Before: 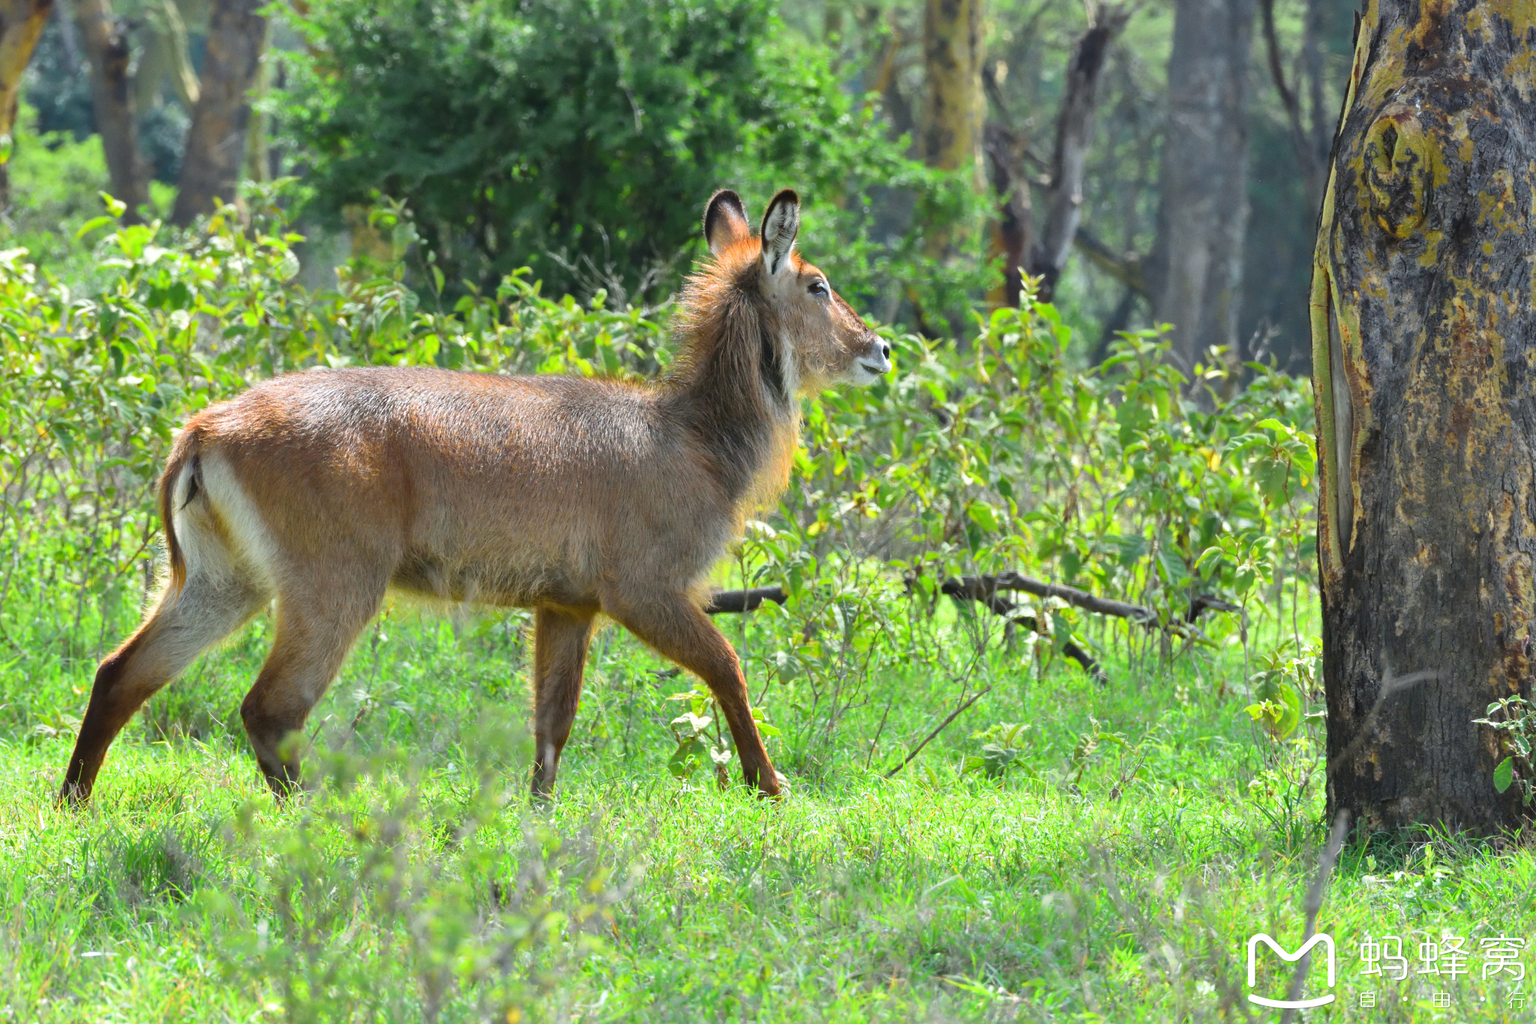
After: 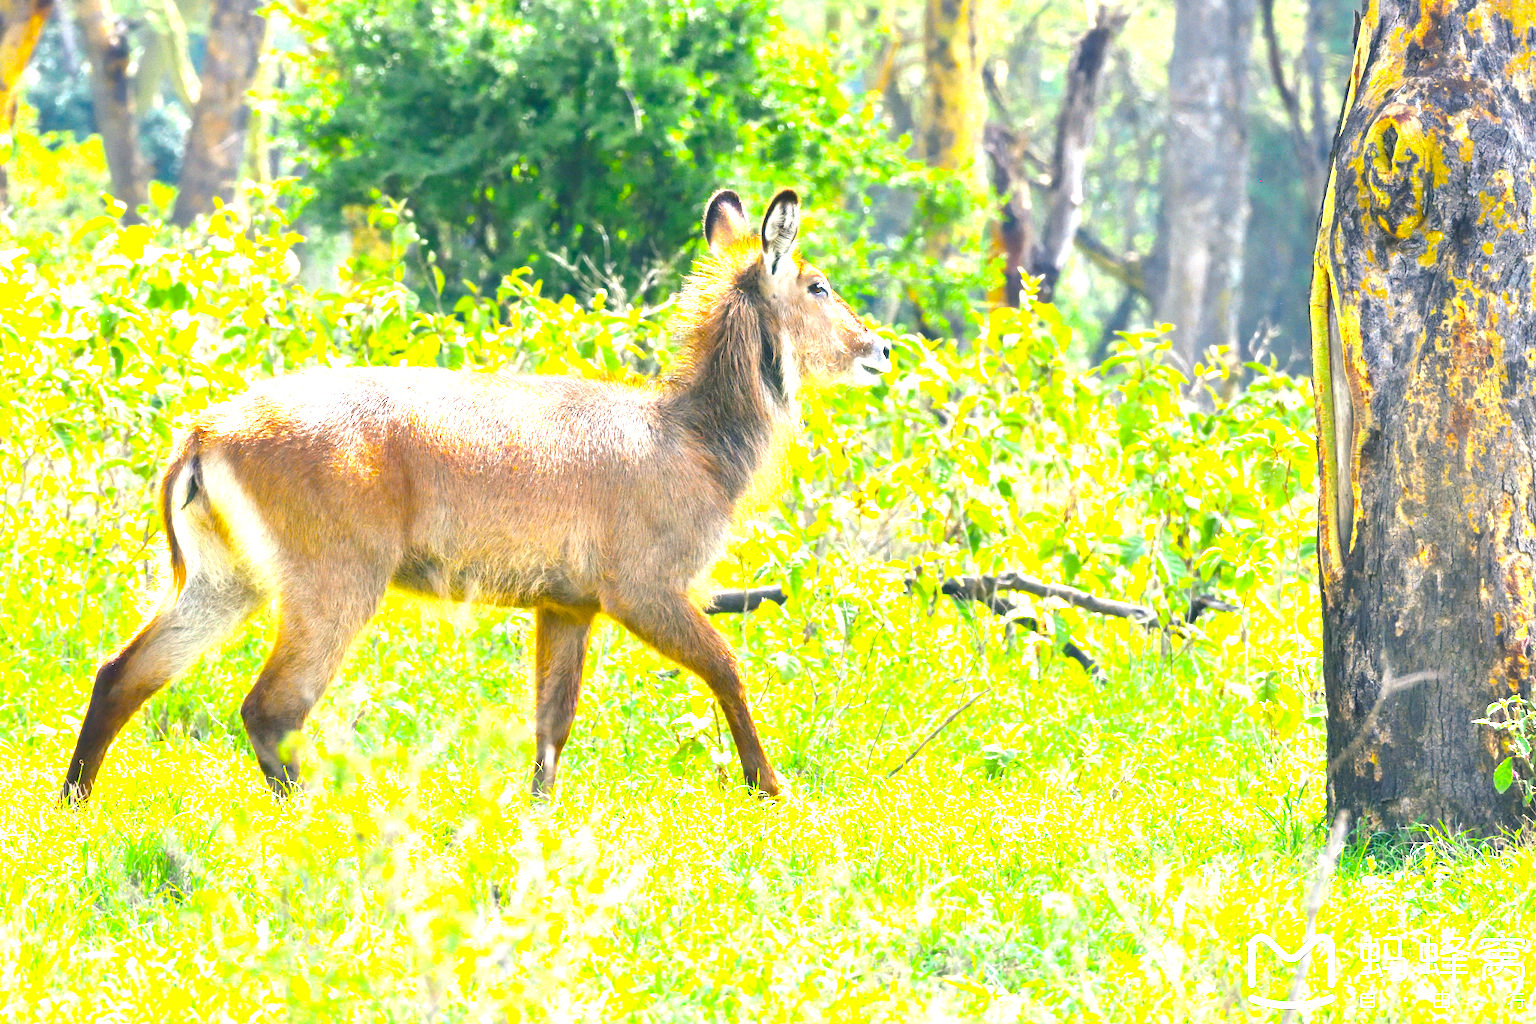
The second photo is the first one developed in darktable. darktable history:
exposure: black level correction 0.001, exposure 1.732 EV, compensate highlight preservation false
color balance rgb: shadows lift › chroma 7.388%, shadows lift › hue 246.15°, highlights gain › chroma 2.01%, highlights gain › hue 44.56°, perceptual saturation grading › global saturation 30.585%, perceptual brilliance grading › highlights 11.211%, contrast -9.855%
